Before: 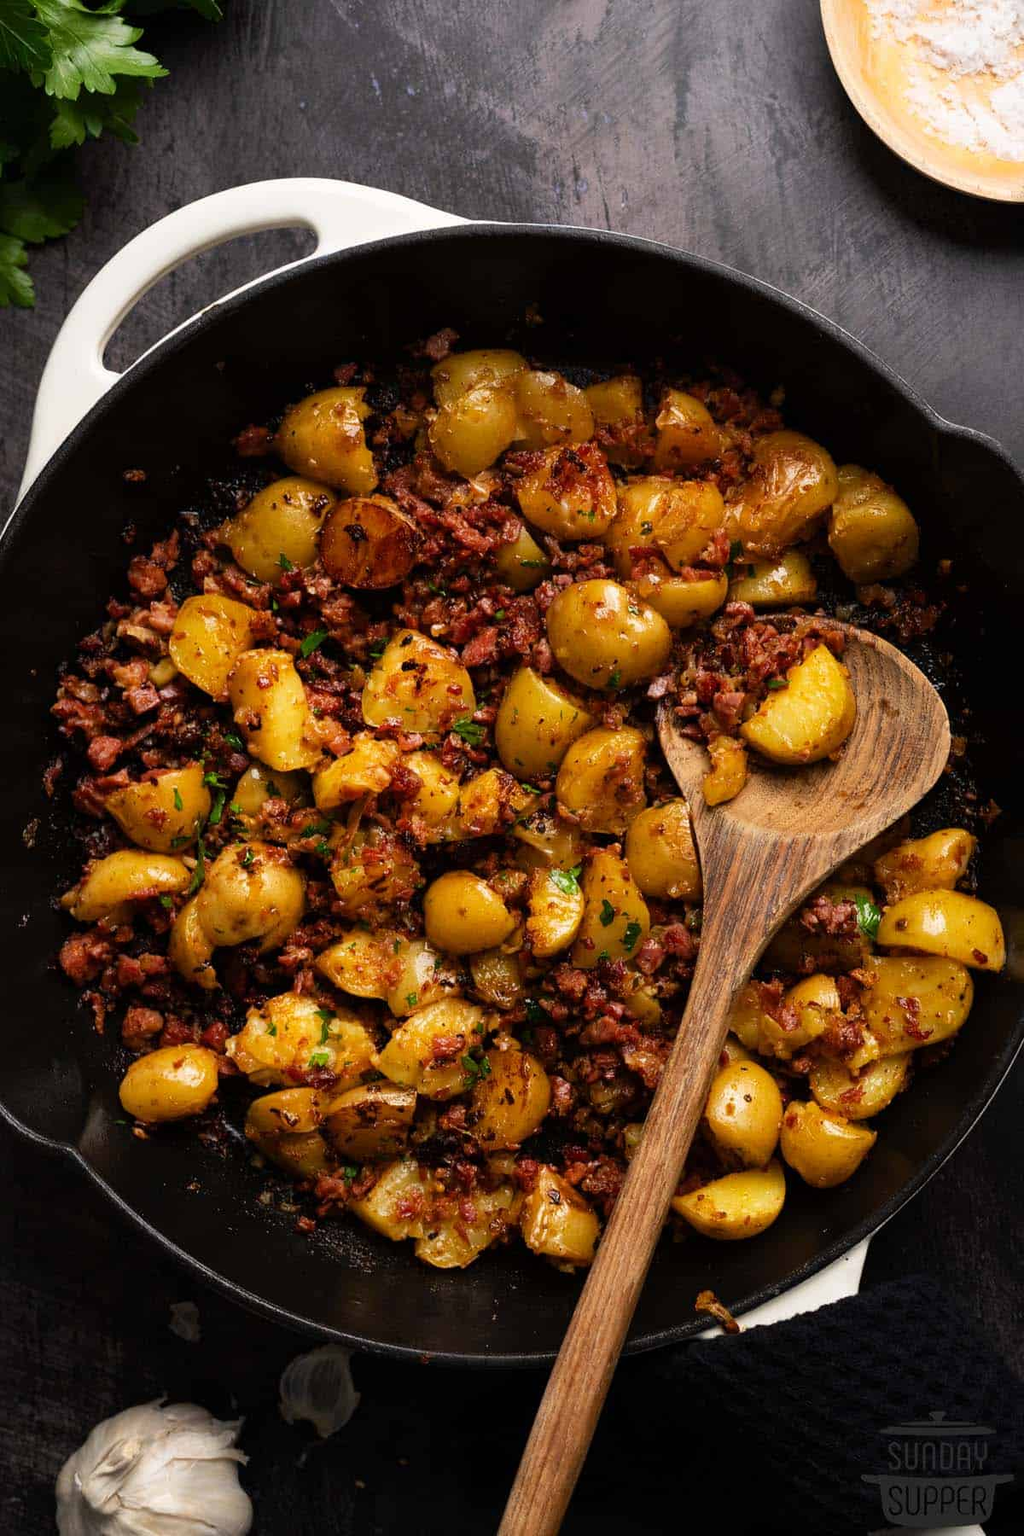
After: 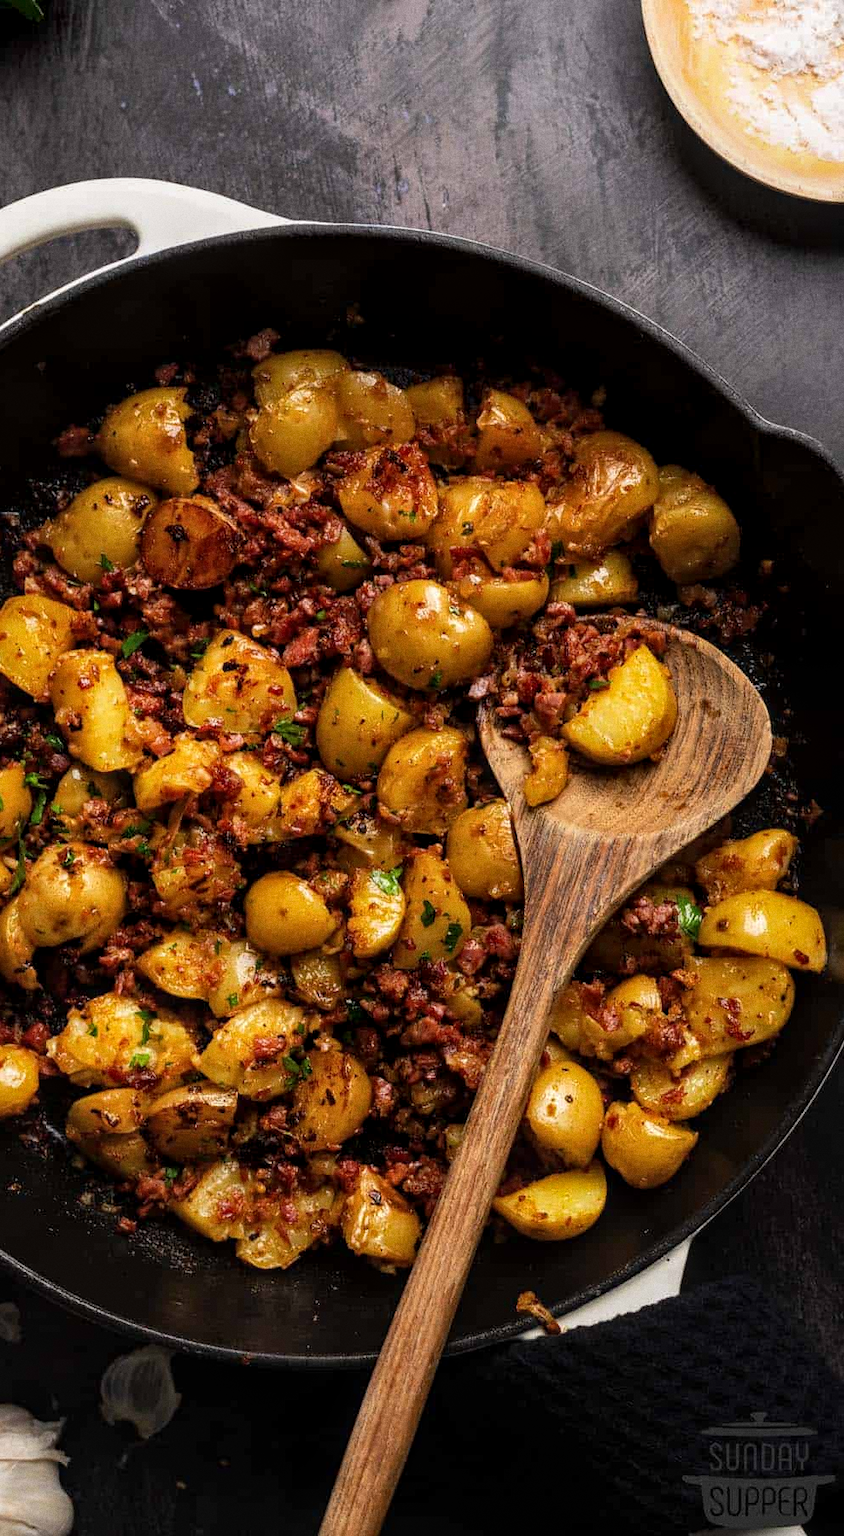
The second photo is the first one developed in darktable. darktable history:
crop: left 17.582%, bottom 0.031%
local contrast: on, module defaults
grain: coarseness 0.47 ISO
